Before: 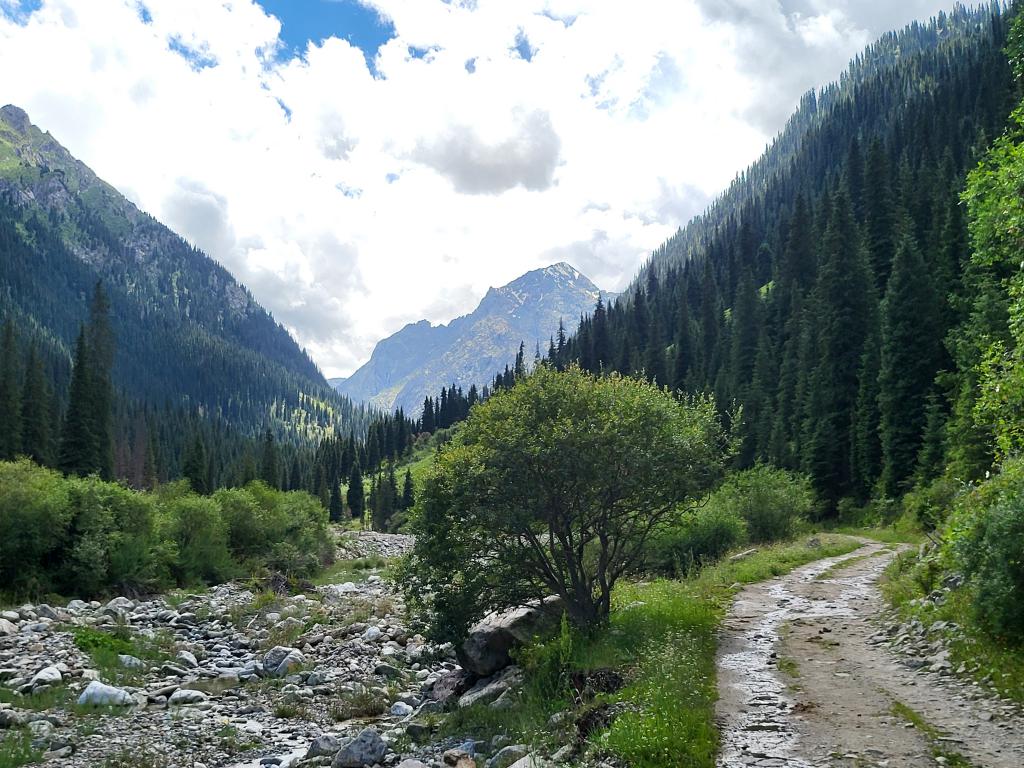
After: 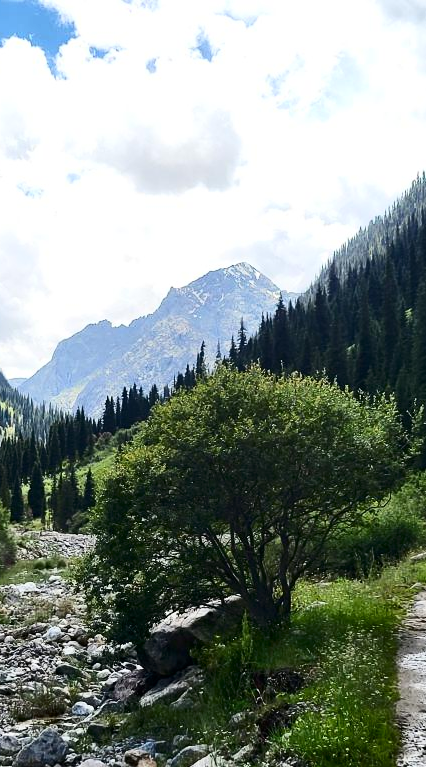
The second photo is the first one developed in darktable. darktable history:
crop: left 31.229%, right 27.105%
contrast brightness saturation: contrast 0.28
